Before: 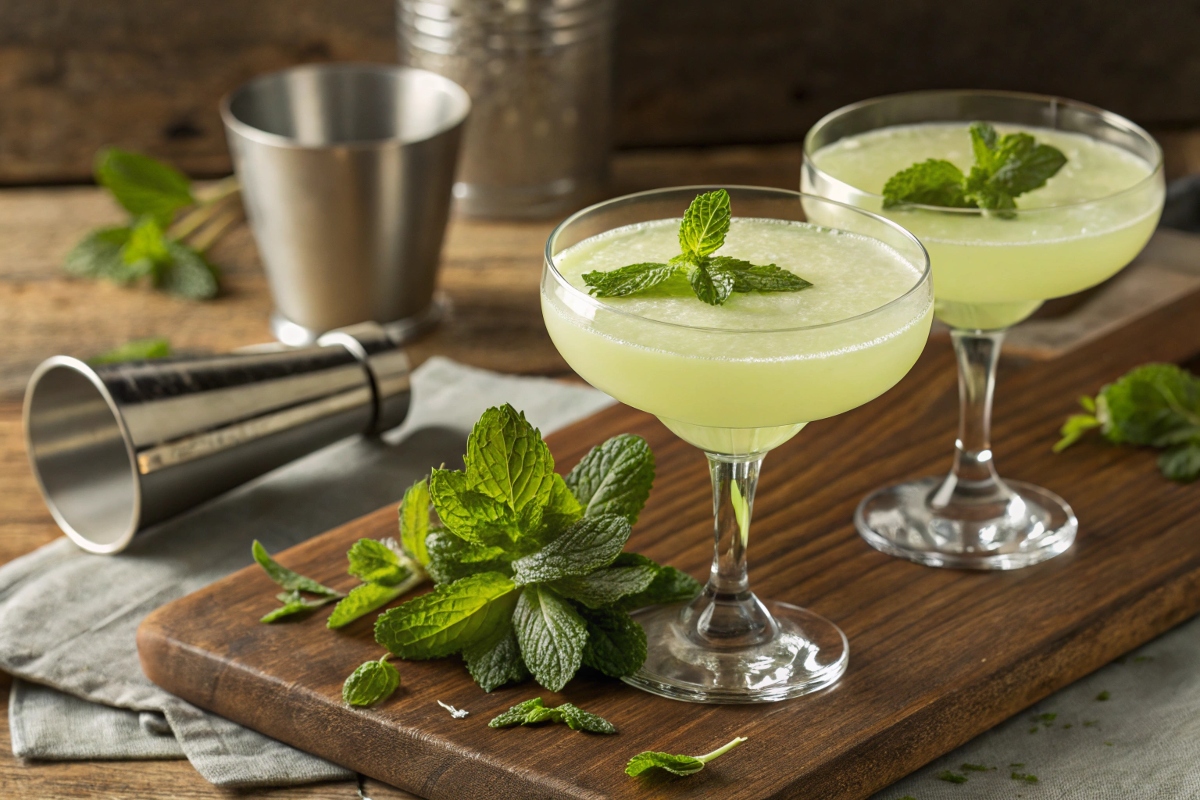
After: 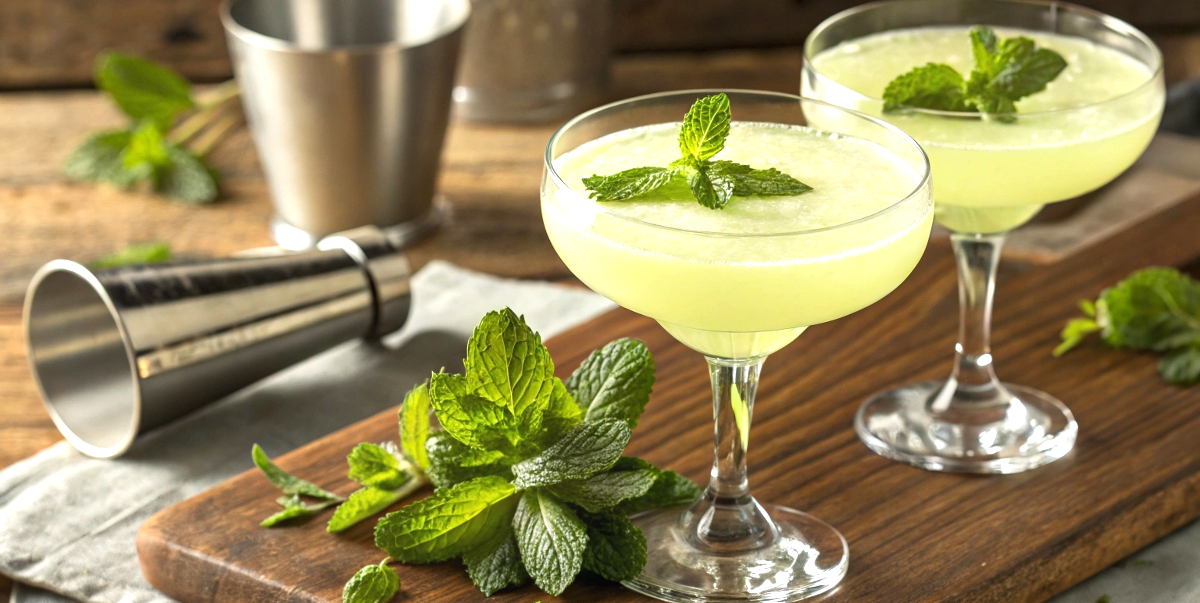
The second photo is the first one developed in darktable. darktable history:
crop and rotate: top 12.083%, bottom 12.498%
exposure: black level correction 0, exposure 0.698 EV, compensate highlight preservation false
